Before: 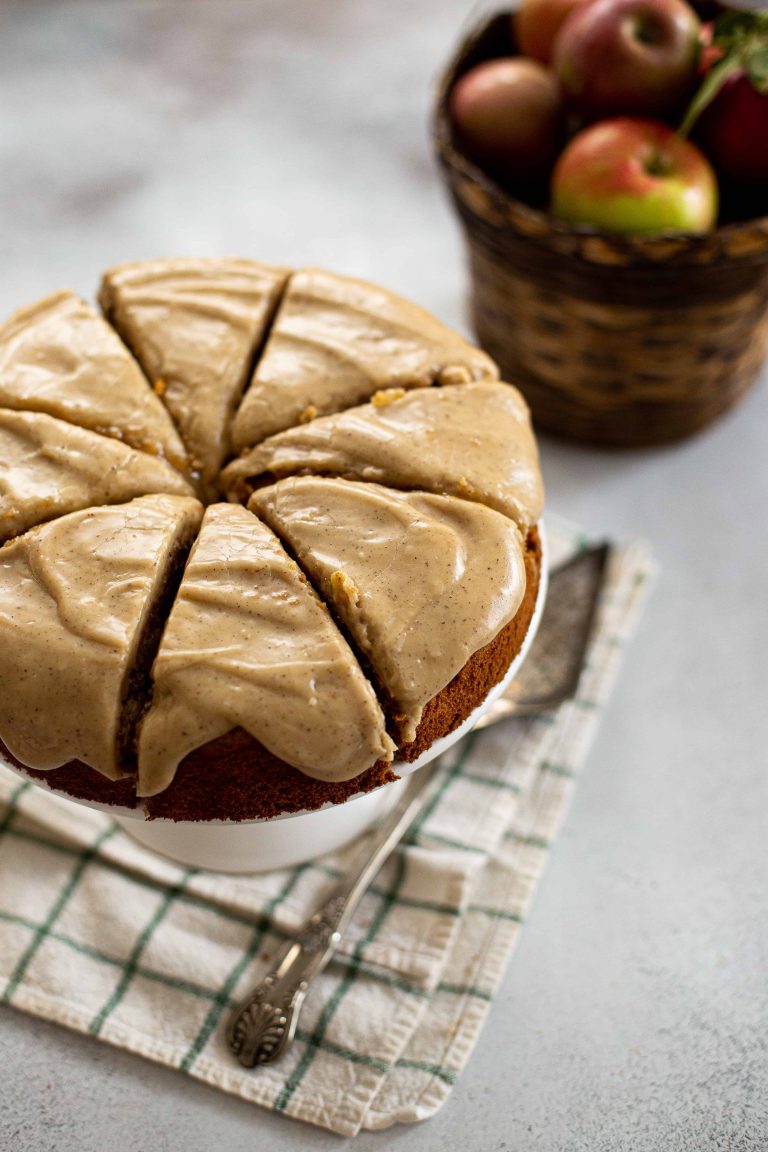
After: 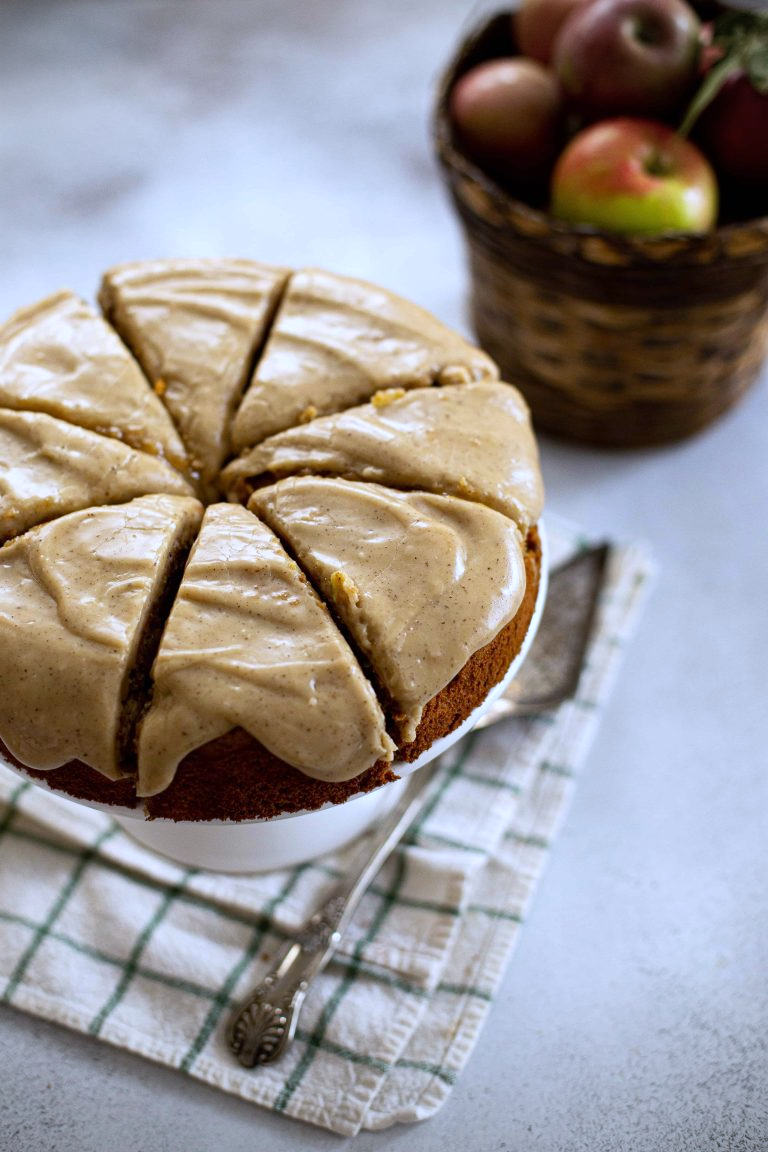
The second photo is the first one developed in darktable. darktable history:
white balance: red 0.948, green 1.02, blue 1.176
vignetting: on, module defaults
